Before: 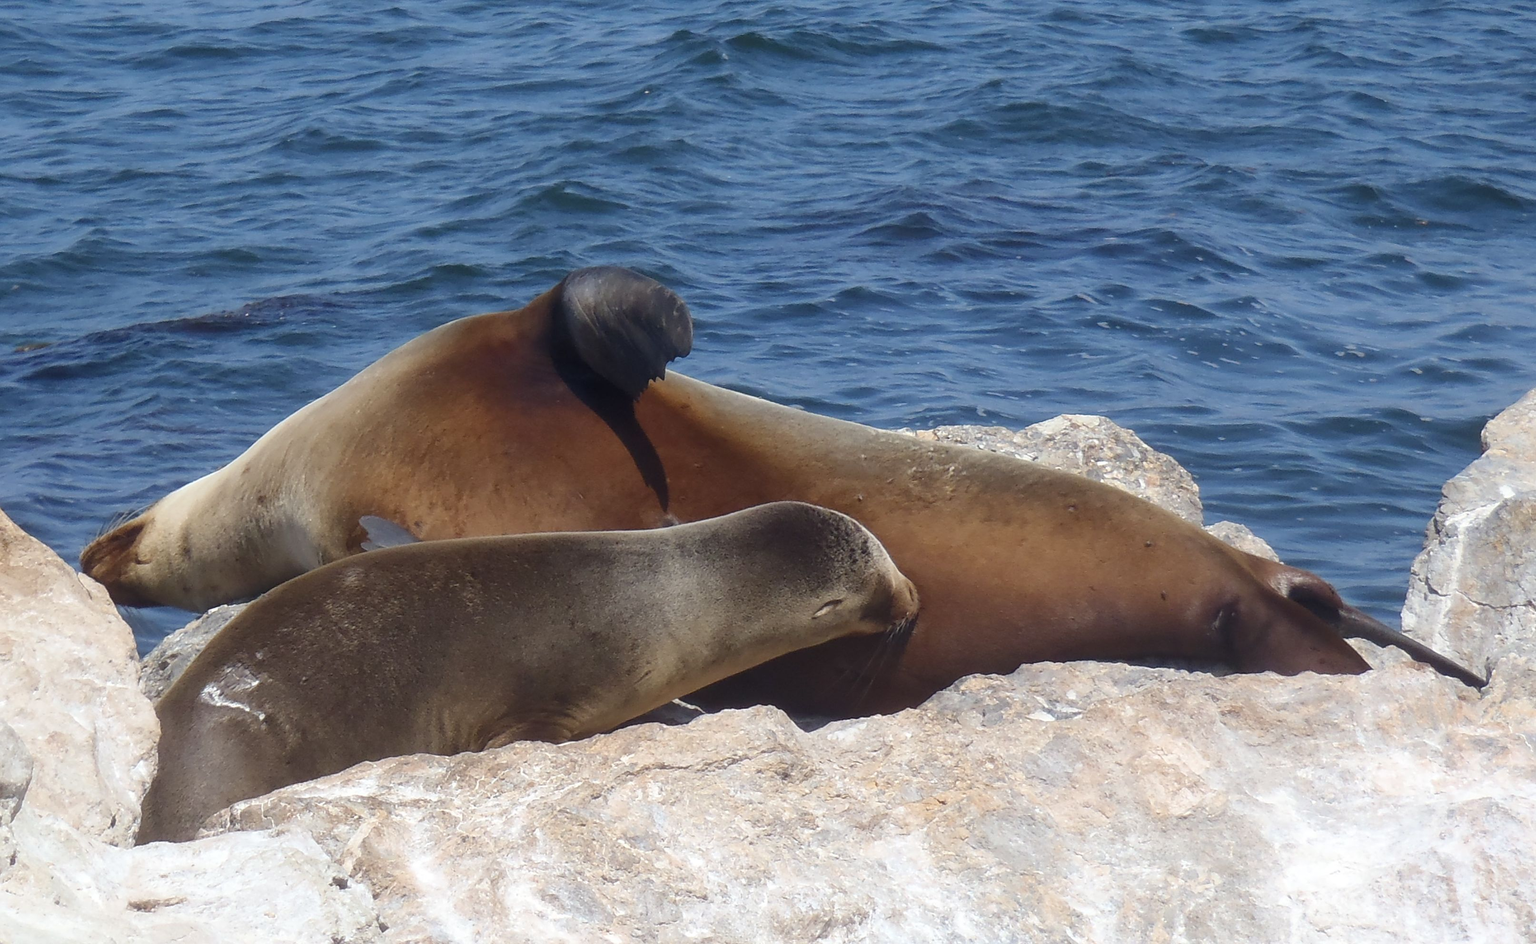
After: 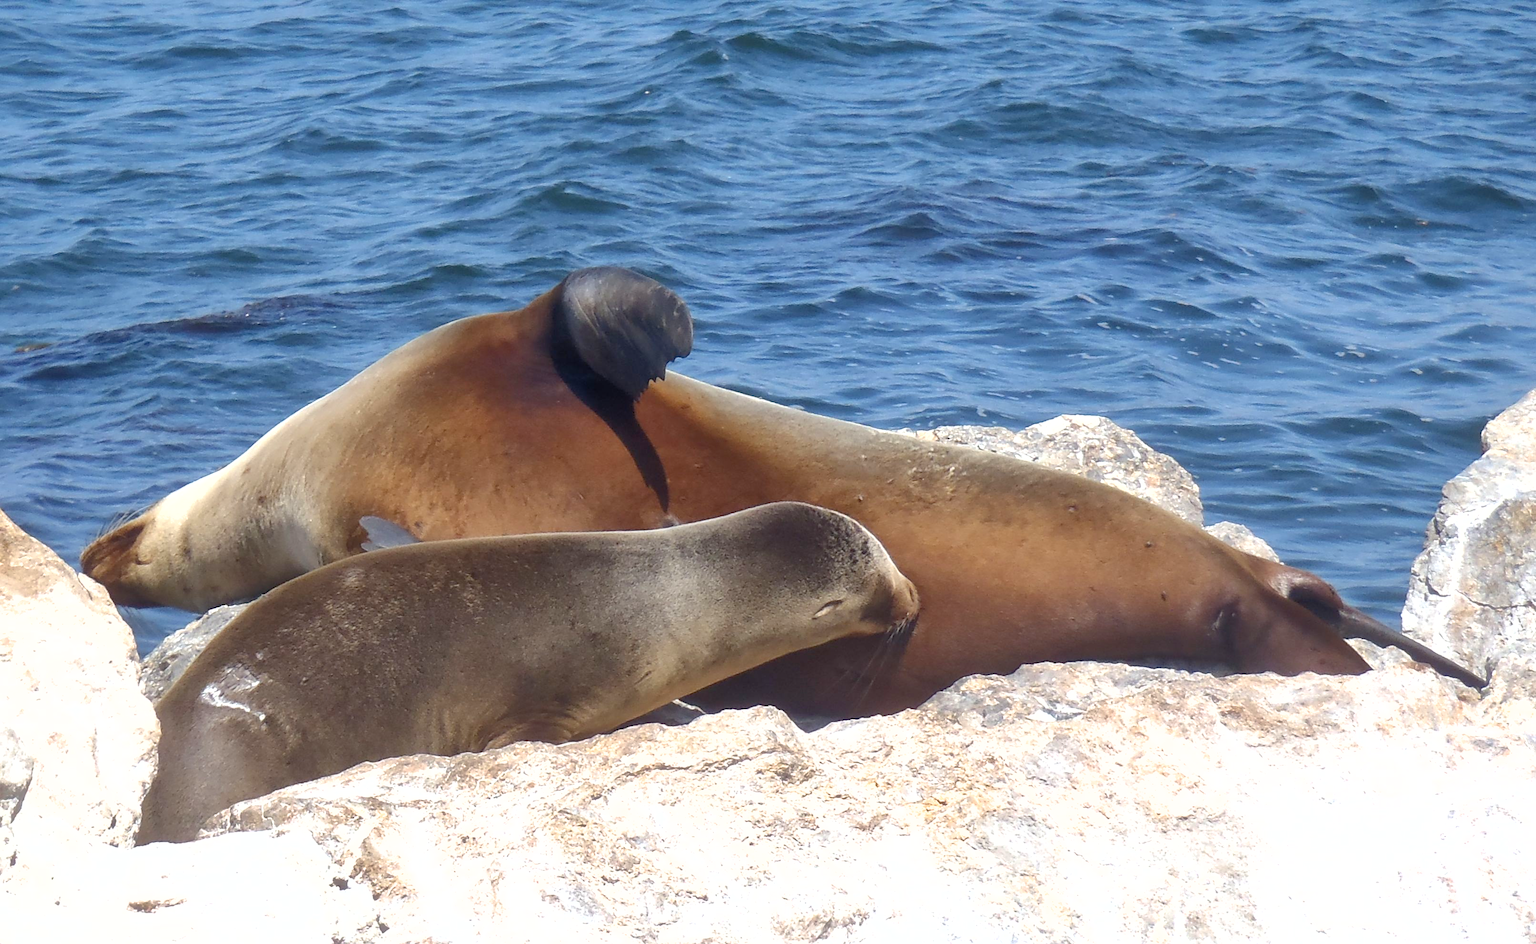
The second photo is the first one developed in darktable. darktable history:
shadows and highlights: on, module defaults
exposure: exposure 0.645 EV, compensate highlight preservation false
